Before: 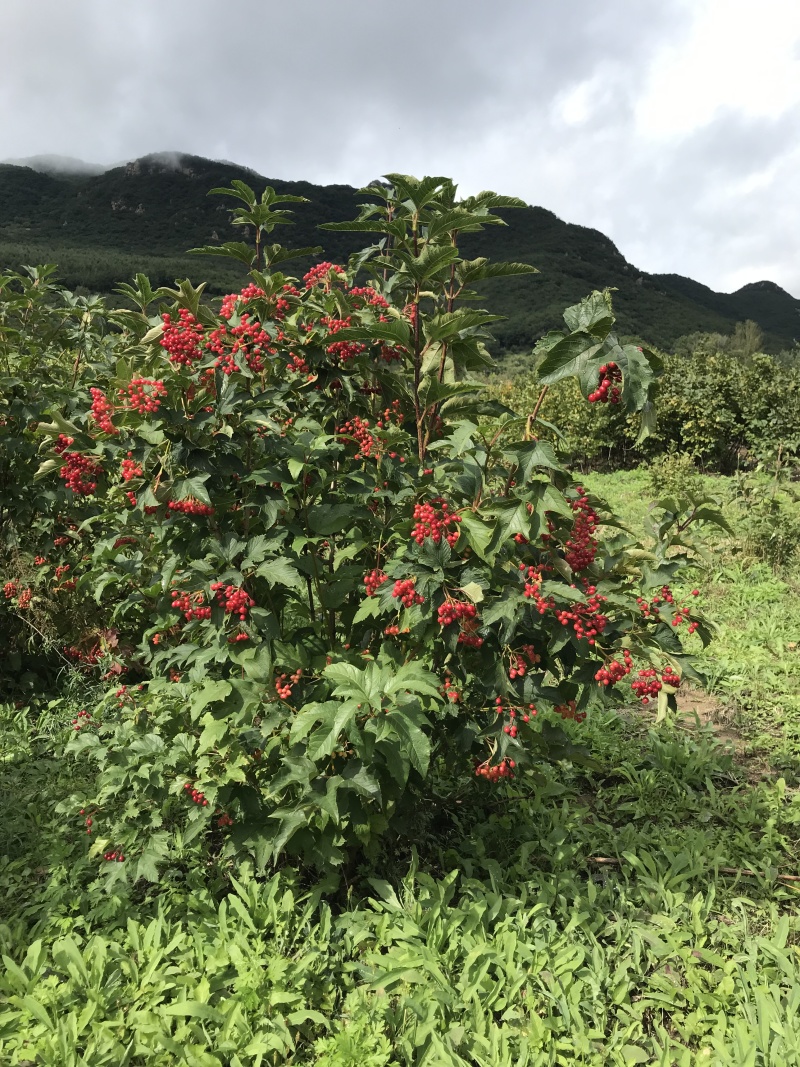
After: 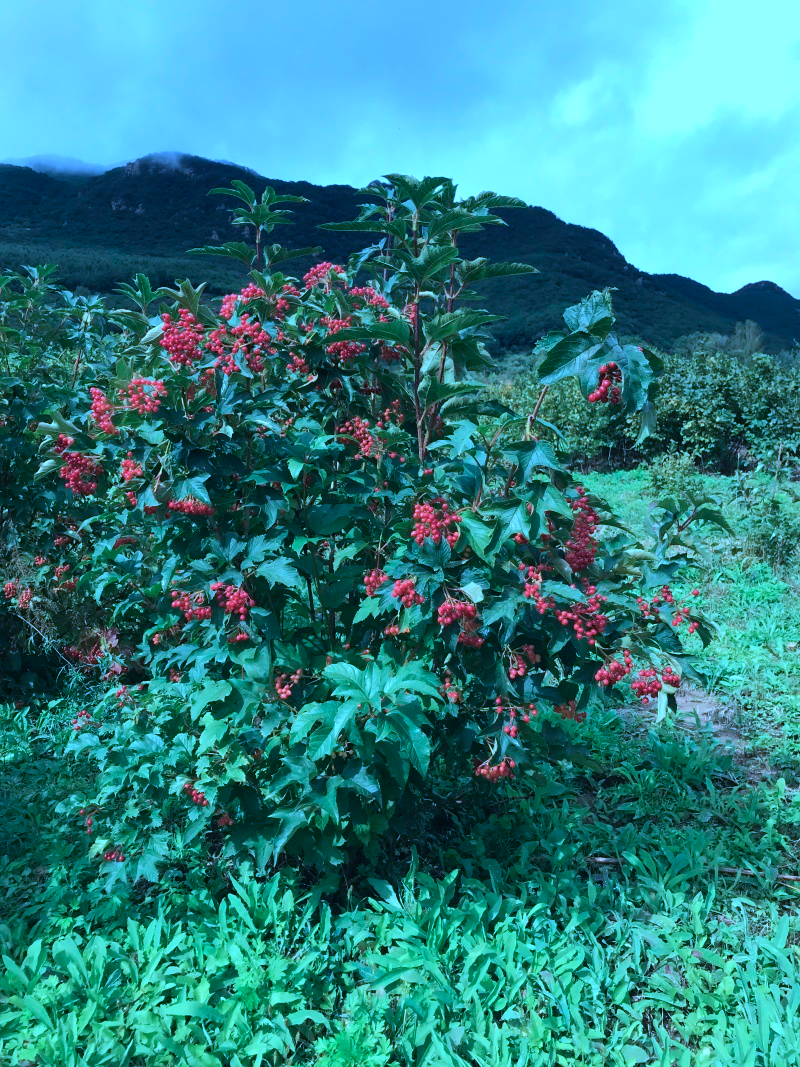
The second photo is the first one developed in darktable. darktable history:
color calibration: illuminant as shot in camera, x 0.462, y 0.419, temperature 2652.12 K
